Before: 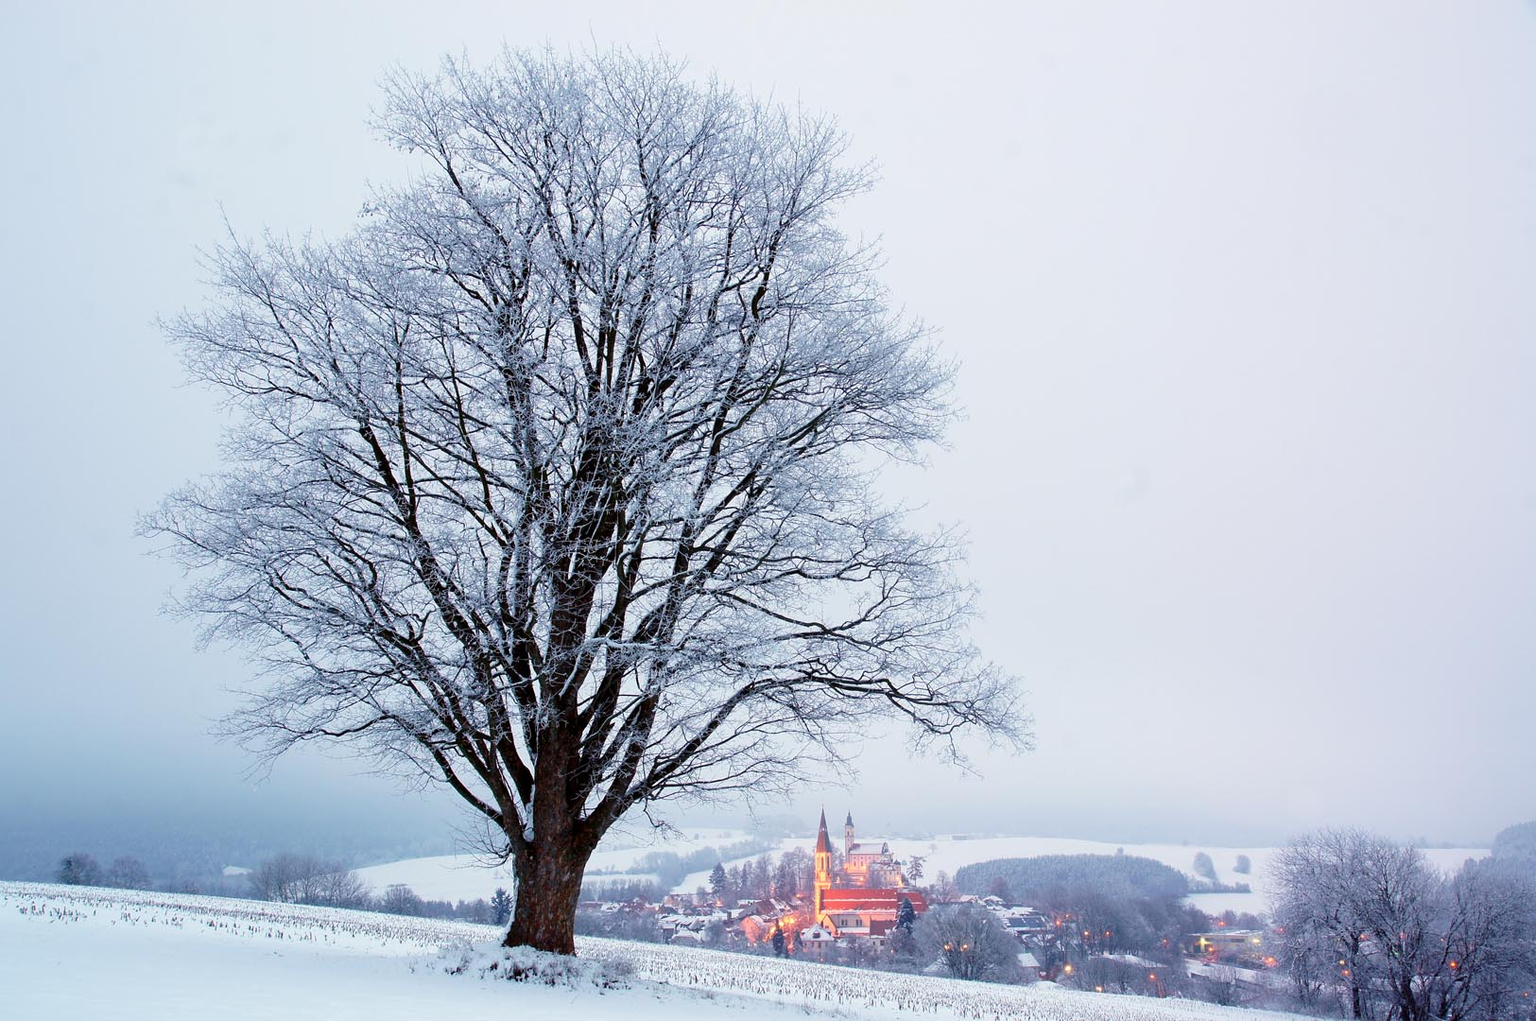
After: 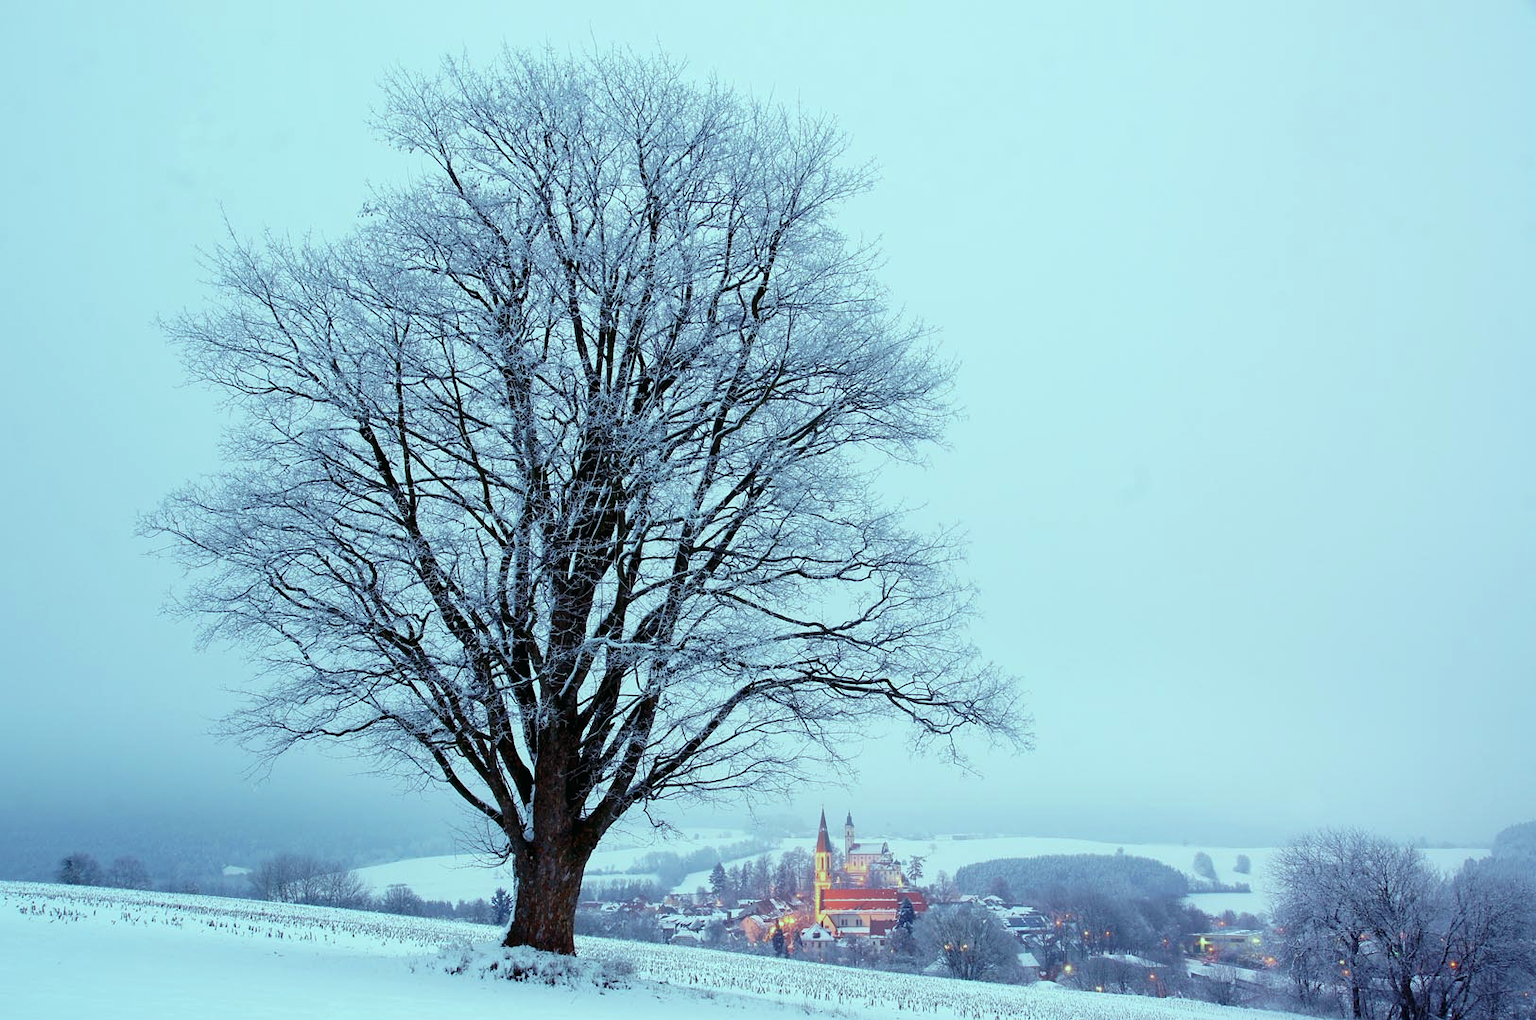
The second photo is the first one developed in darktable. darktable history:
exposure: black level correction 0, exposure 0.68 EV, compensate exposure bias true, compensate highlight preservation false
color balance: mode lift, gamma, gain (sRGB), lift [0.997, 0.979, 1.021, 1.011], gamma [1, 1.084, 0.916, 0.998], gain [1, 0.87, 1.13, 1.101], contrast 4.55%, contrast fulcrum 38.24%, output saturation 104.09%
